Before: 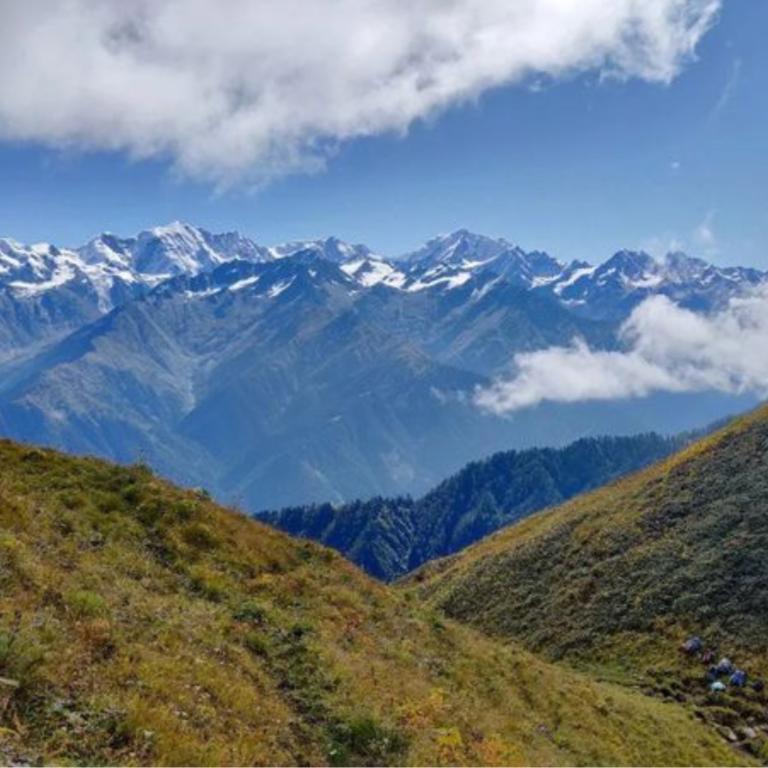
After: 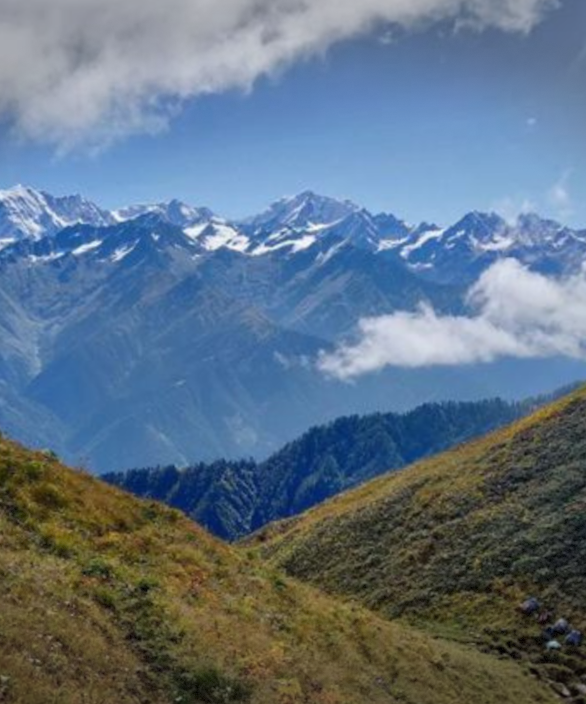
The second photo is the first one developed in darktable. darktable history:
crop and rotate: left 17.959%, top 5.771%, right 1.742%
rotate and perspective: rotation 0.074°, lens shift (vertical) 0.096, lens shift (horizontal) -0.041, crop left 0.043, crop right 0.952, crop top 0.024, crop bottom 0.979
vignetting: fall-off start 100%, brightness -0.406, saturation -0.3, width/height ratio 1.324, dithering 8-bit output, unbound false
